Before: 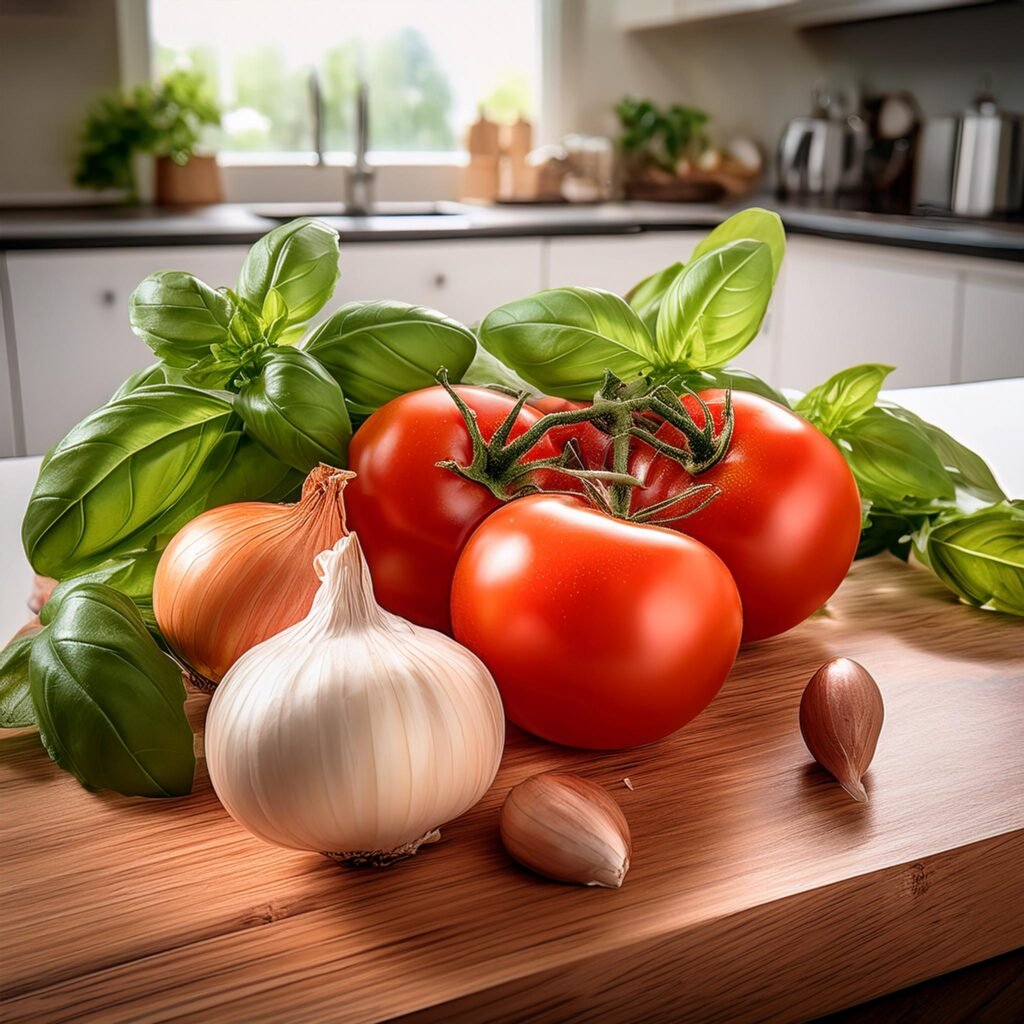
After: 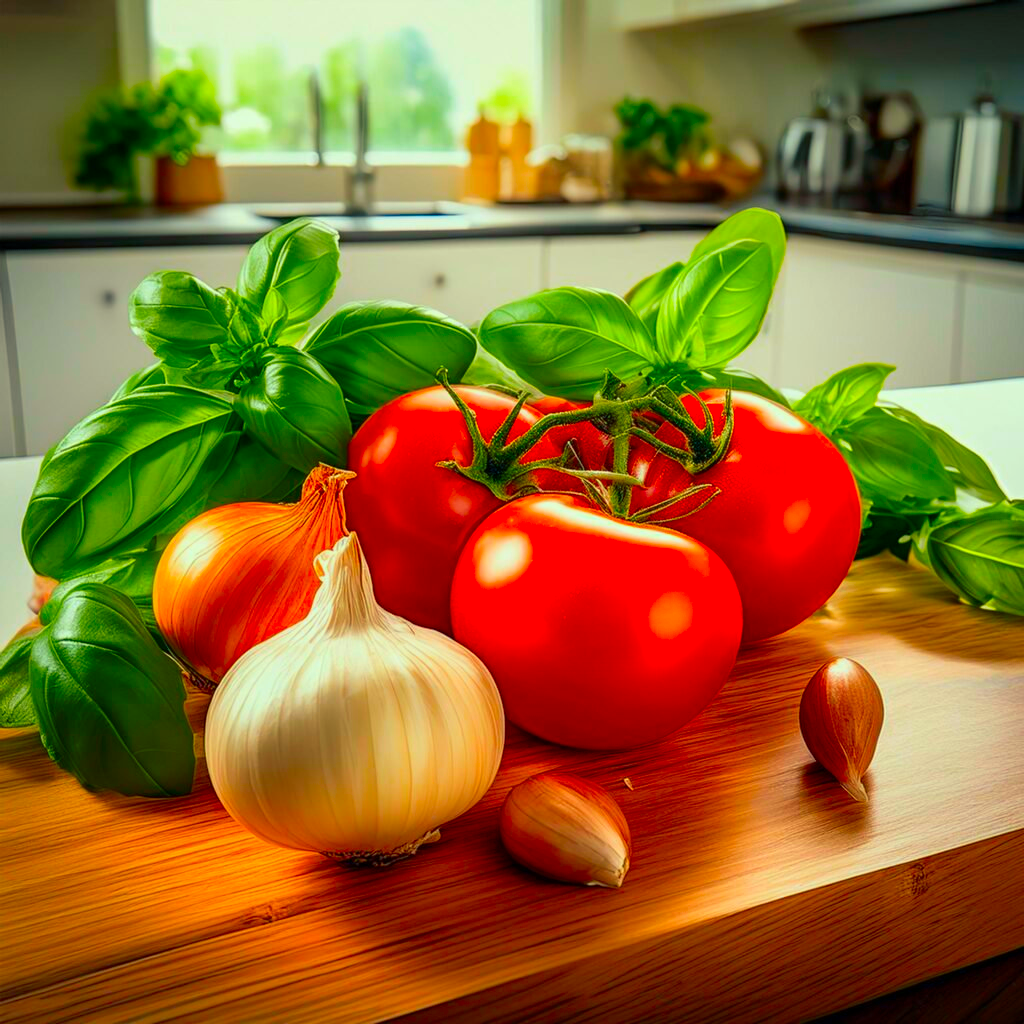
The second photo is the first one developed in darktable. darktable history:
color correction: highlights a* -10.96, highlights b* 9.92, saturation 1.72
color balance rgb: shadows lift › chroma 5.083%, shadows lift › hue 236.95°, highlights gain › chroma 0.228%, highlights gain › hue 332.65°, perceptual saturation grading › global saturation 29.711%, perceptual brilliance grading › global brilliance 1.269%, perceptual brilliance grading › highlights -3.574%
